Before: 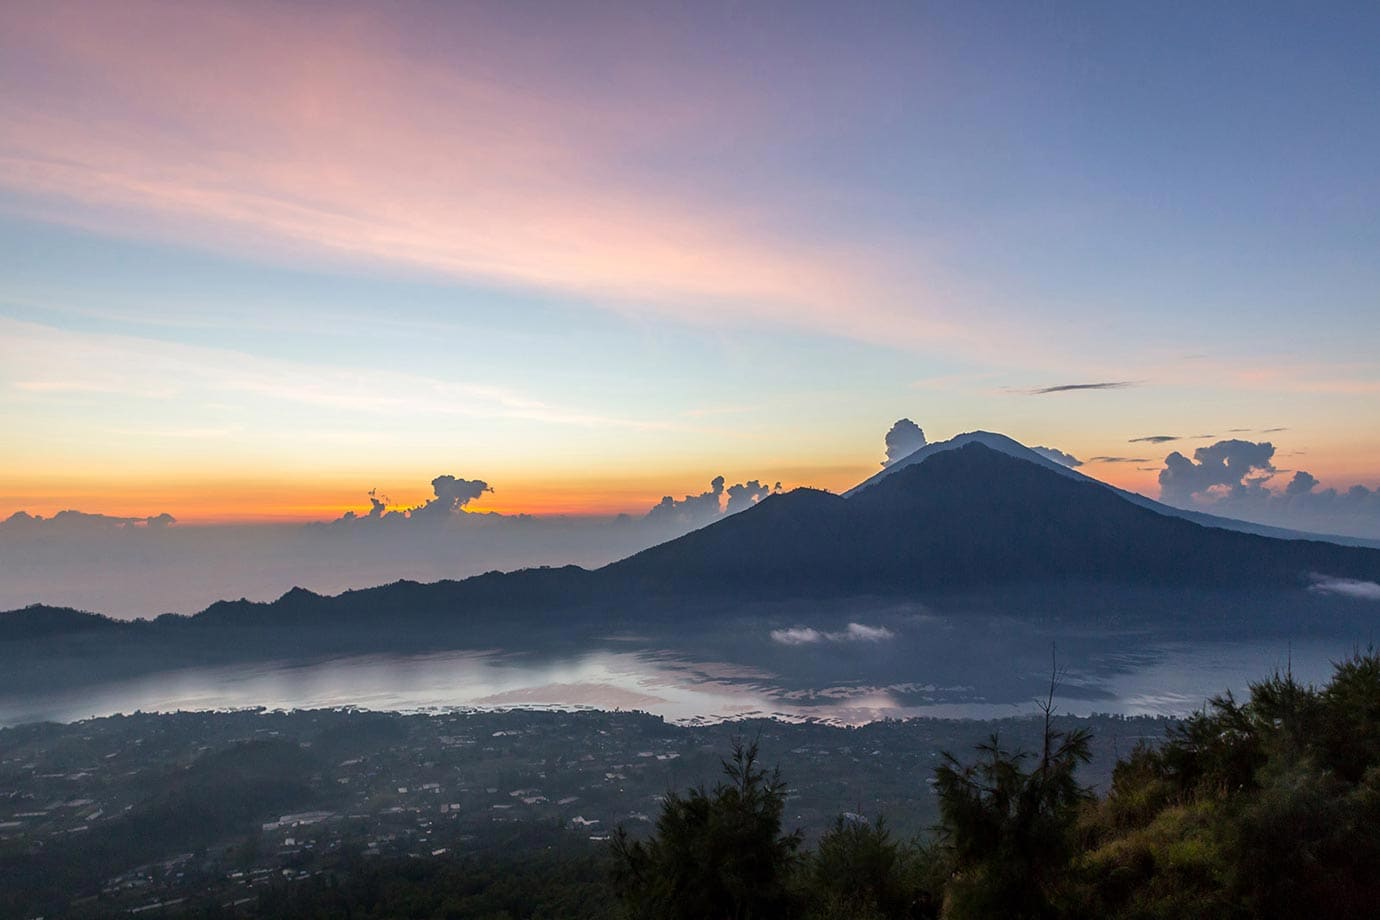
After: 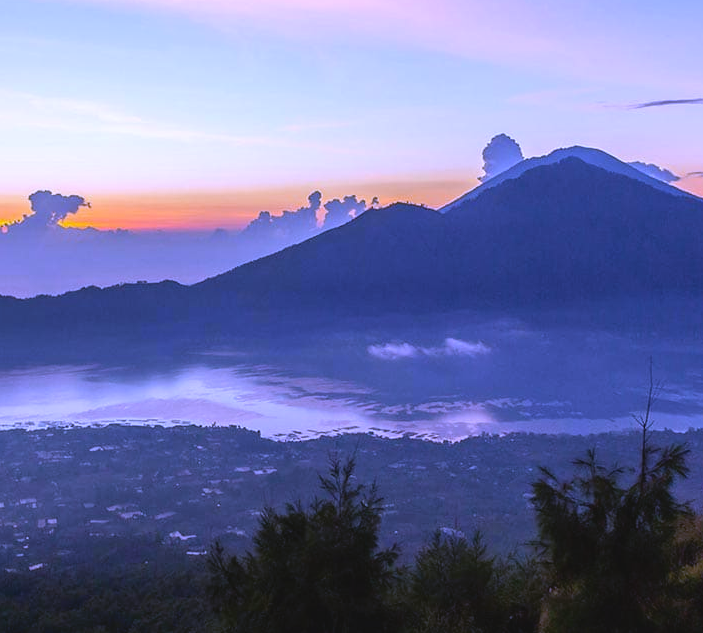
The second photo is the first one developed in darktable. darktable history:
white balance: red 0.98, blue 1.61
exposure: exposure 0.2 EV, compensate highlight preservation false
contrast brightness saturation: contrast -0.11
crop and rotate: left 29.237%, top 31.152%, right 19.807%
